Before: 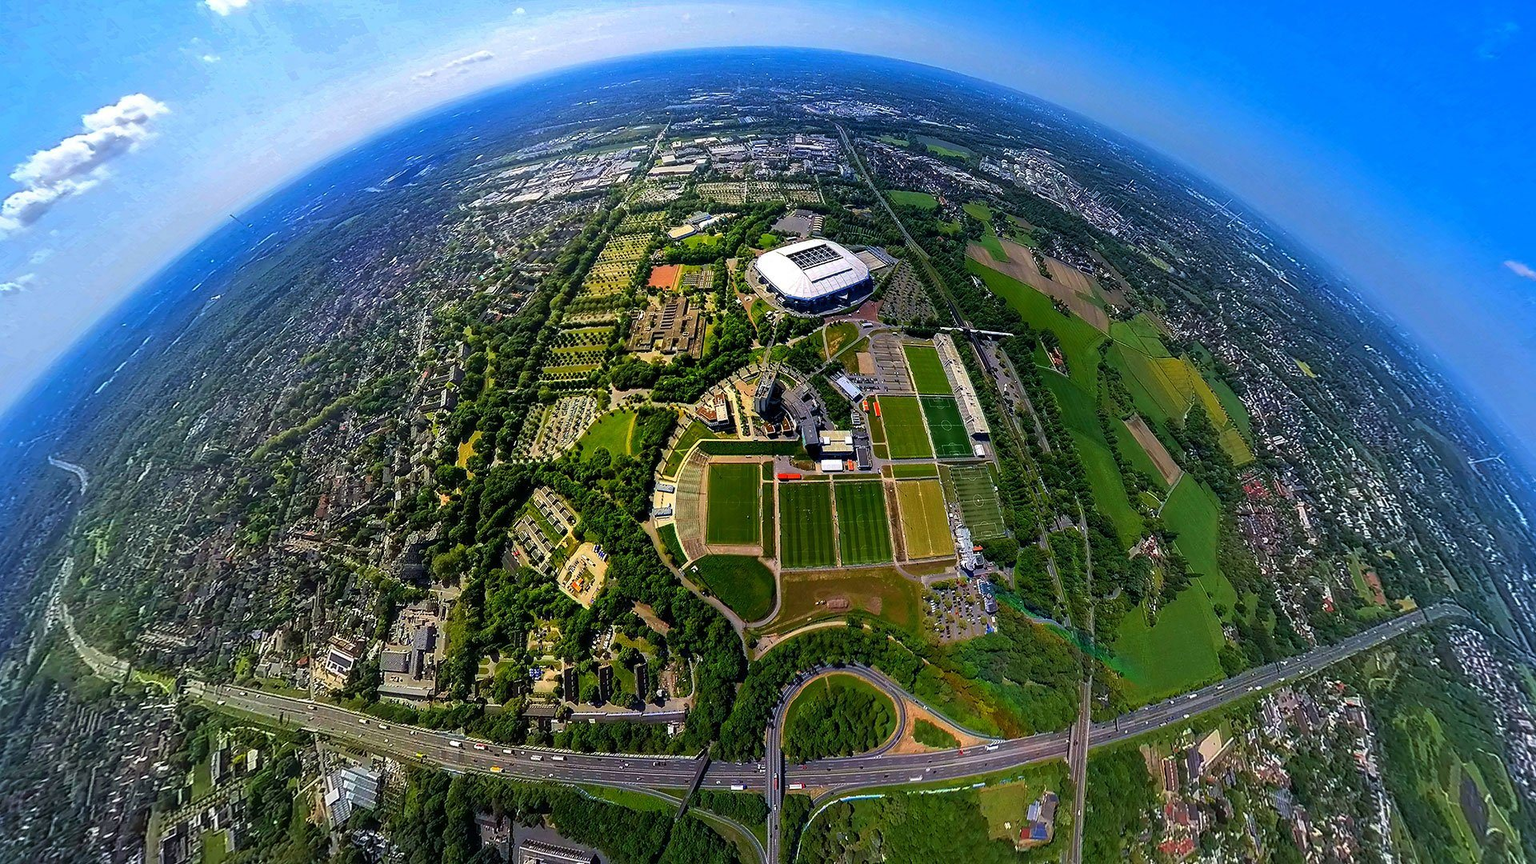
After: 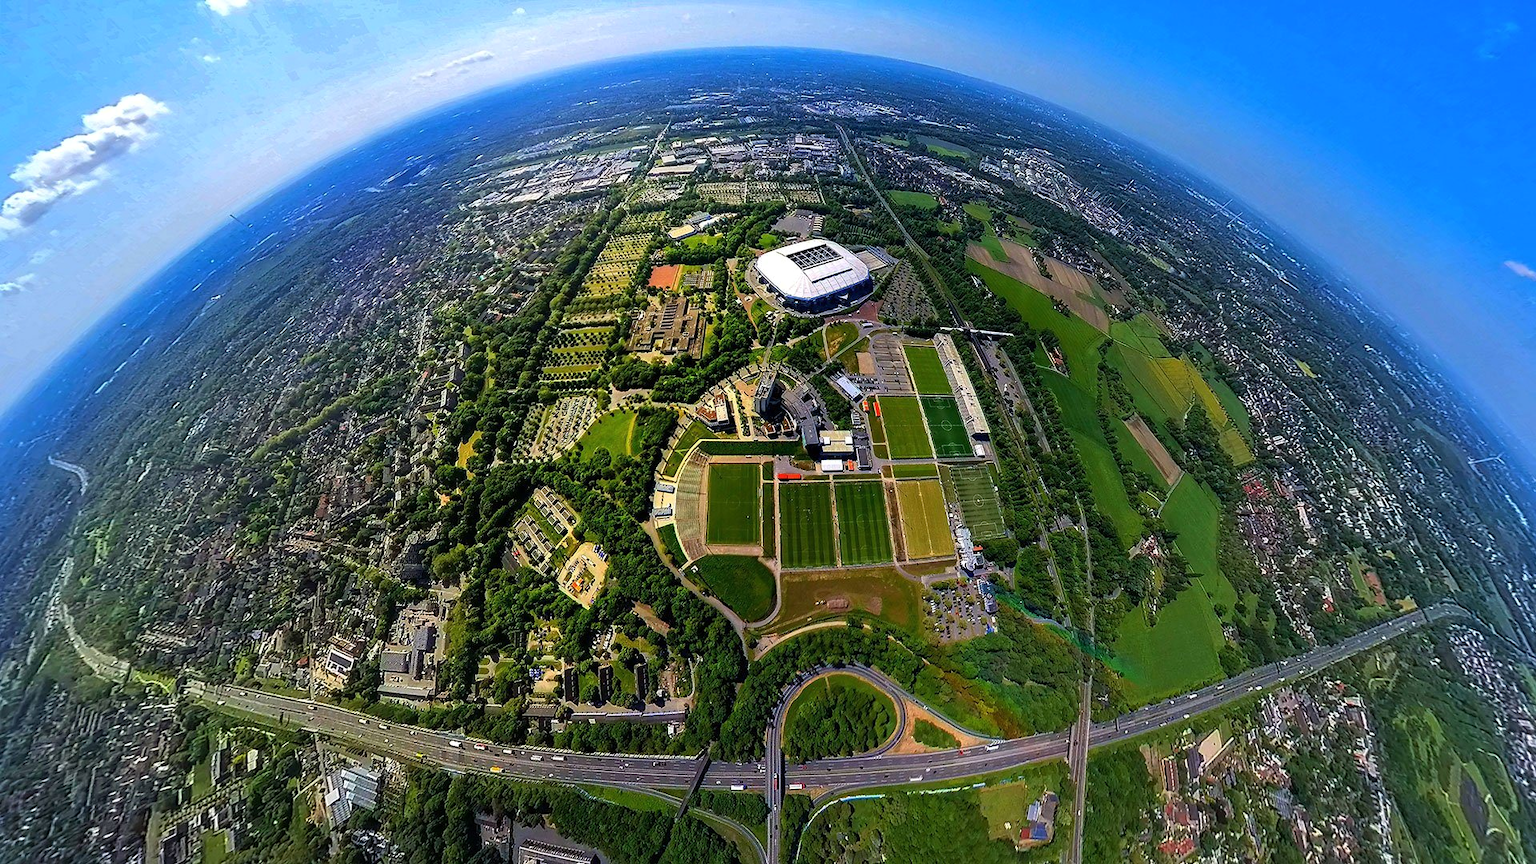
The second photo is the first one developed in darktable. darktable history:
shadows and highlights: shadows 11.18, white point adjustment 1.26, highlights -1.97, soften with gaussian
